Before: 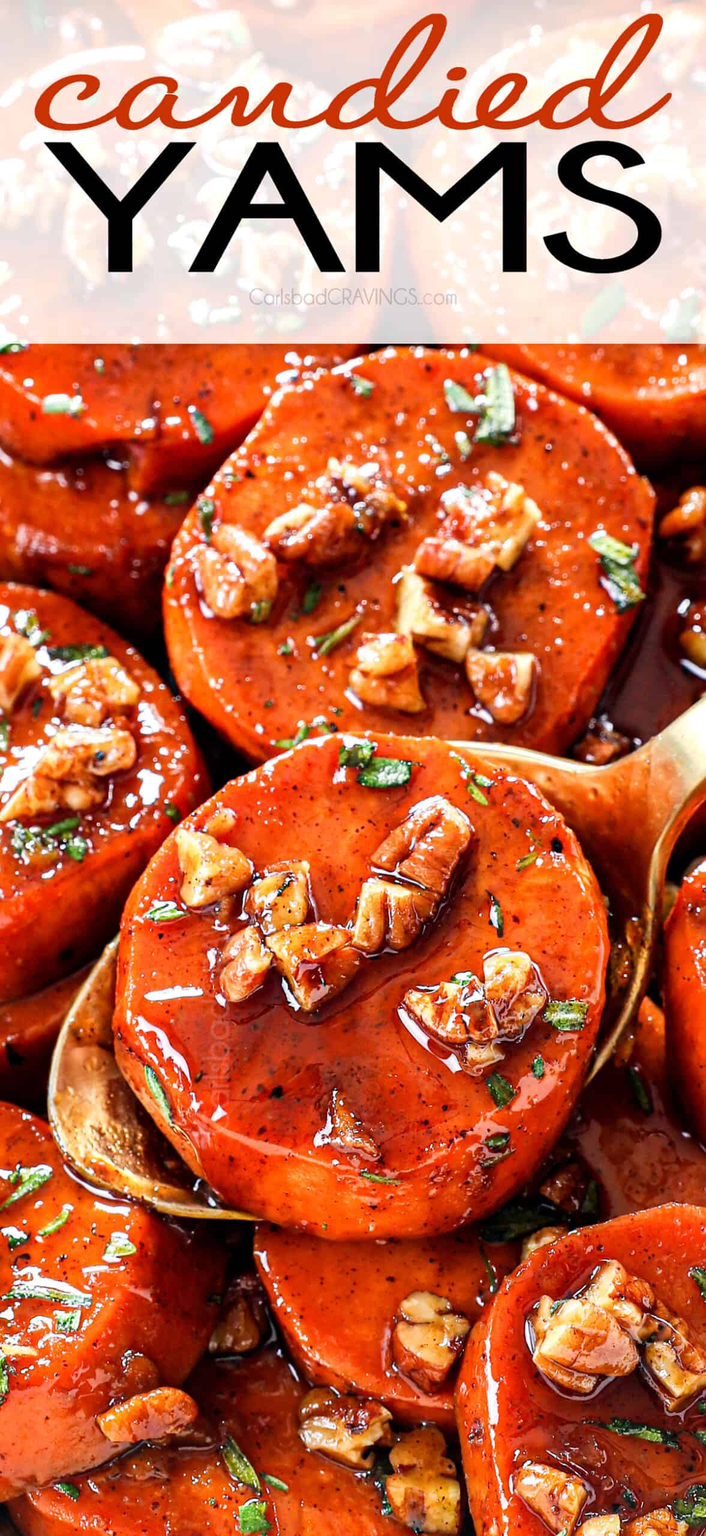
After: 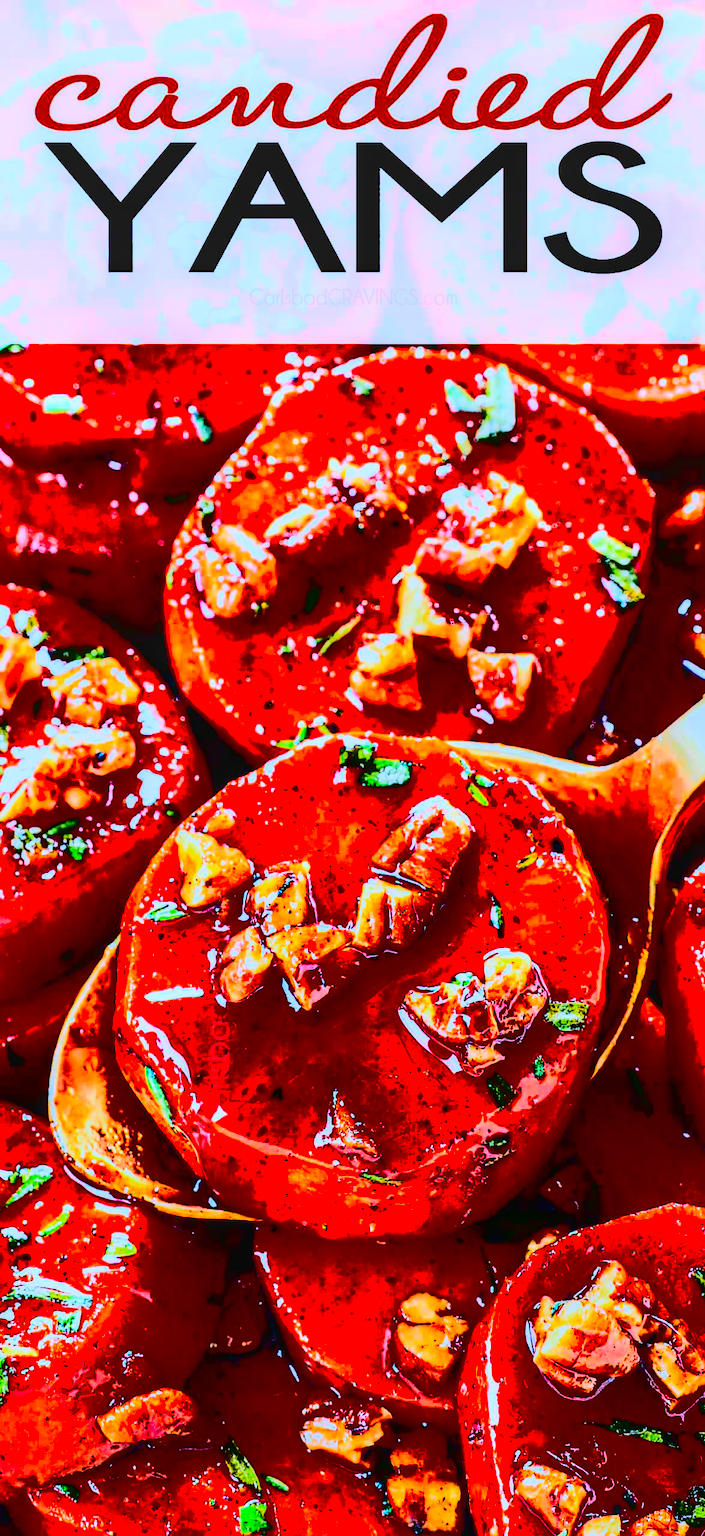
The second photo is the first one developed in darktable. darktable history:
local contrast: on, module defaults
white balance: red 0.948, green 1.02, blue 1.176
contrast brightness saturation: contrast 0.77, brightness -1, saturation 1
exposure: exposure 0.493 EV, compensate highlight preservation false
tone curve: curves: ch0 [(0, 0) (0.091, 0.066) (0.184, 0.16) (0.491, 0.519) (0.748, 0.765) (1, 0.919)]; ch1 [(0, 0) (0.179, 0.173) (0.322, 0.32) (0.424, 0.424) (0.502, 0.5) (0.56, 0.575) (0.631, 0.675) (0.777, 0.806) (1, 1)]; ch2 [(0, 0) (0.434, 0.447) (0.497, 0.498) (0.539, 0.566) (0.676, 0.691) (1, 1)], color space Lab, independent channels, preserve colors none
tone equalizer: on, module defaults
